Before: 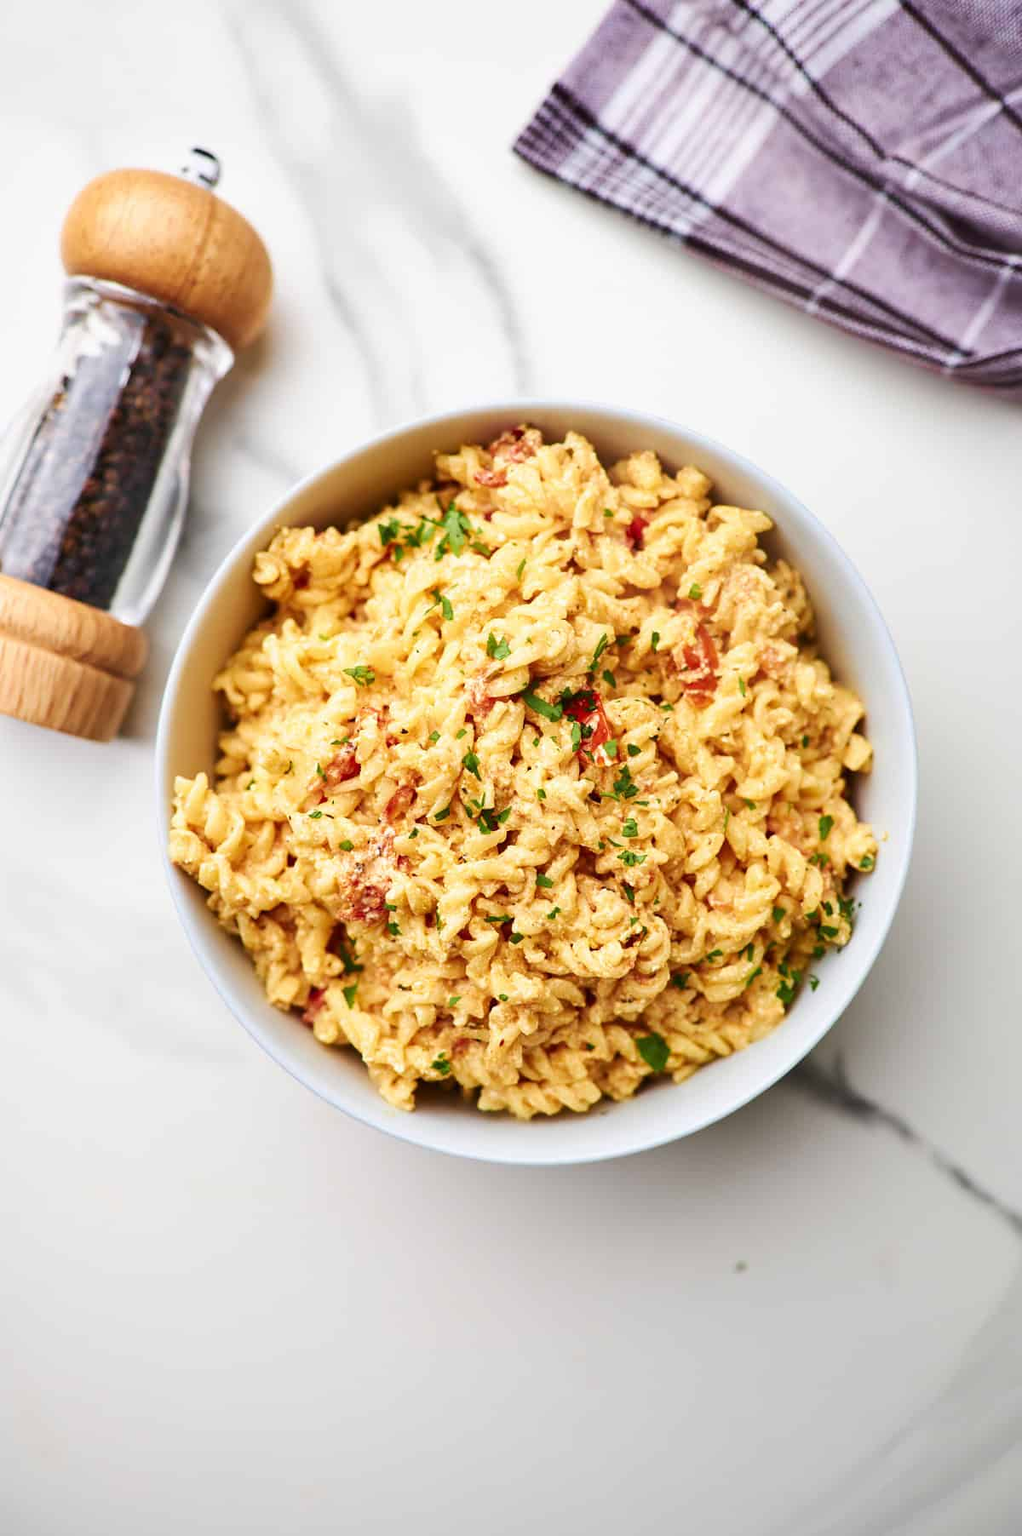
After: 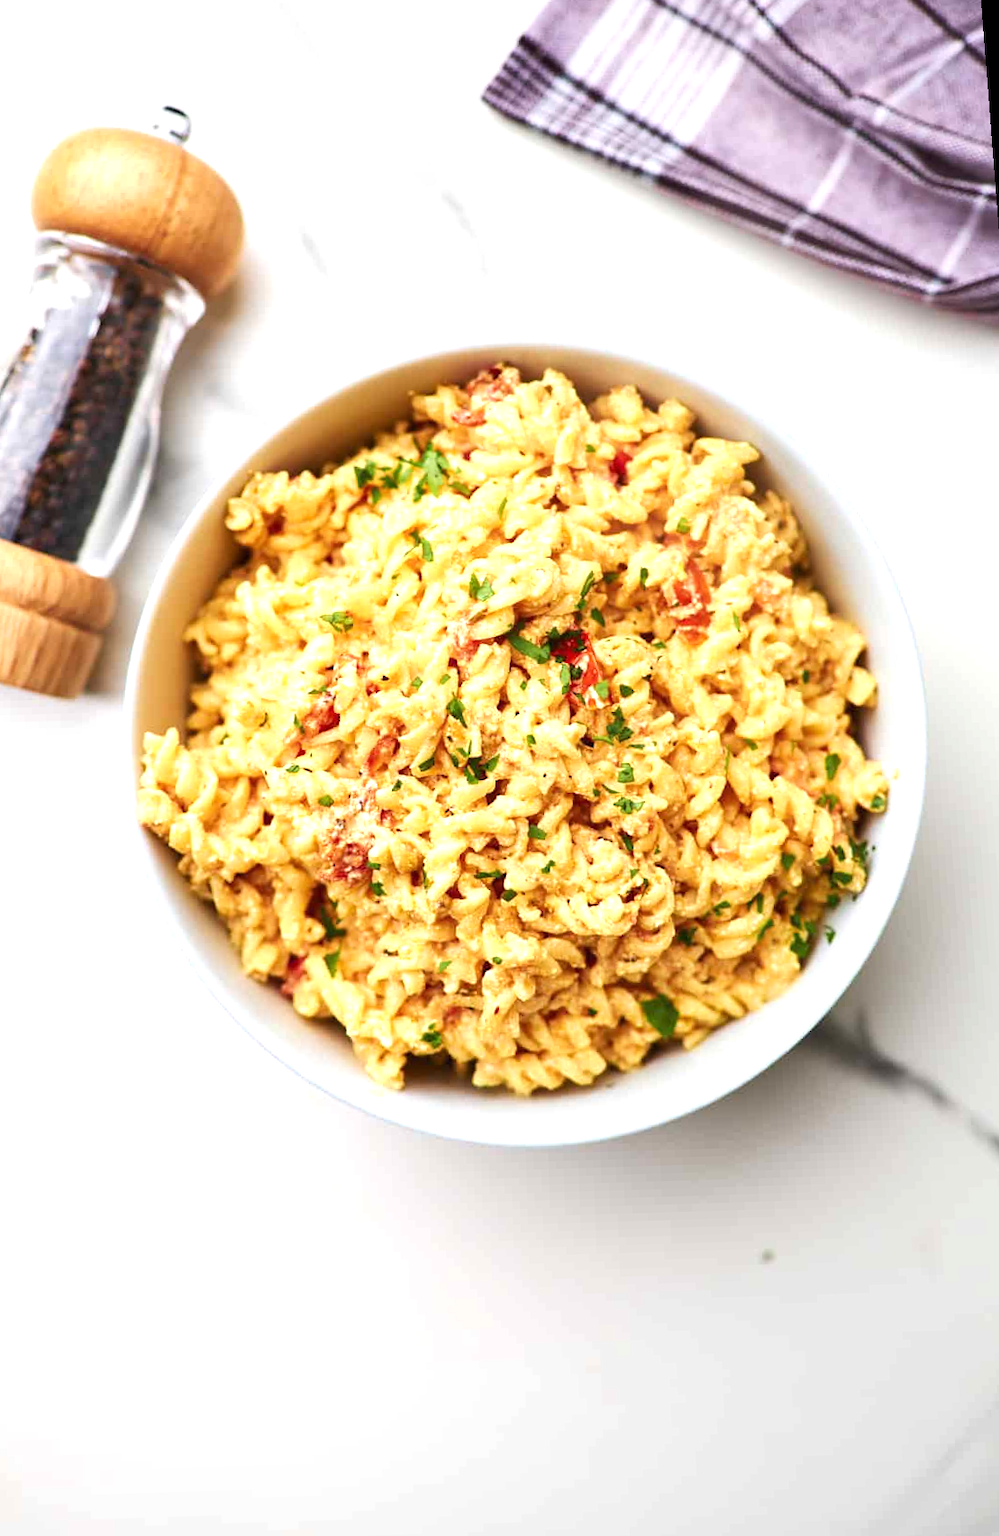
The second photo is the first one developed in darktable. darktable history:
rotate and perspective: rotation -1.68°, lens shift (vertical) -0.146, crop left 0.049, crop right 0.912, crop top 0.032, crop bottom 0.96
exposure: black level correction 0, exposure 0.5 EV, compensate exposure bias true, compensate highlight preservation false
